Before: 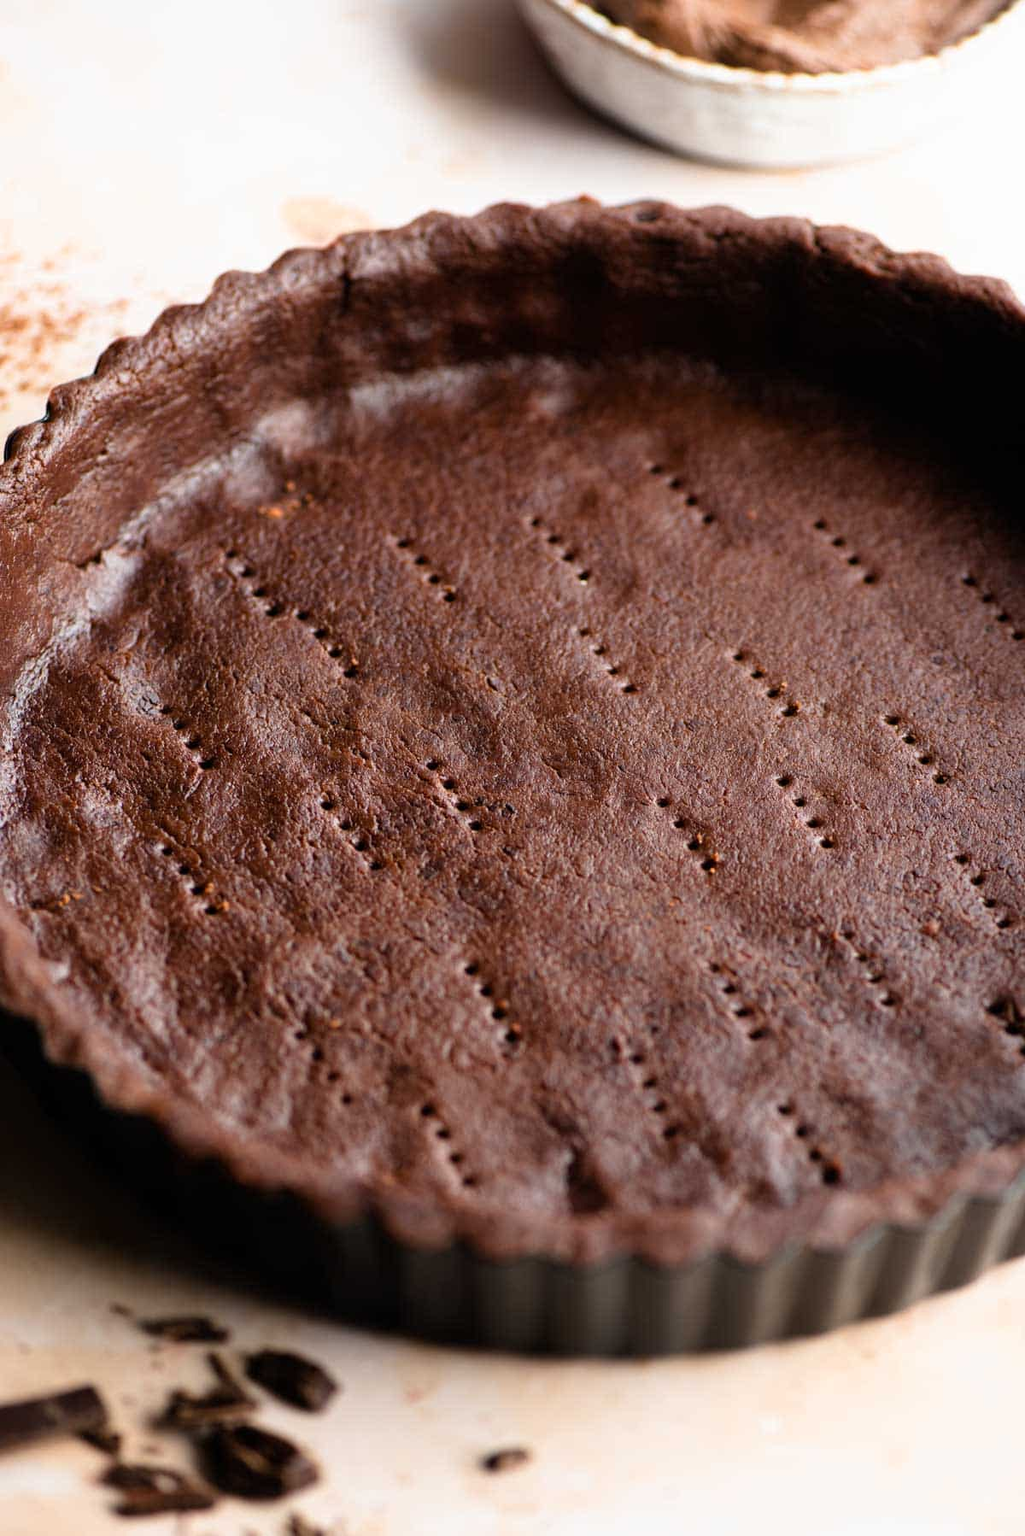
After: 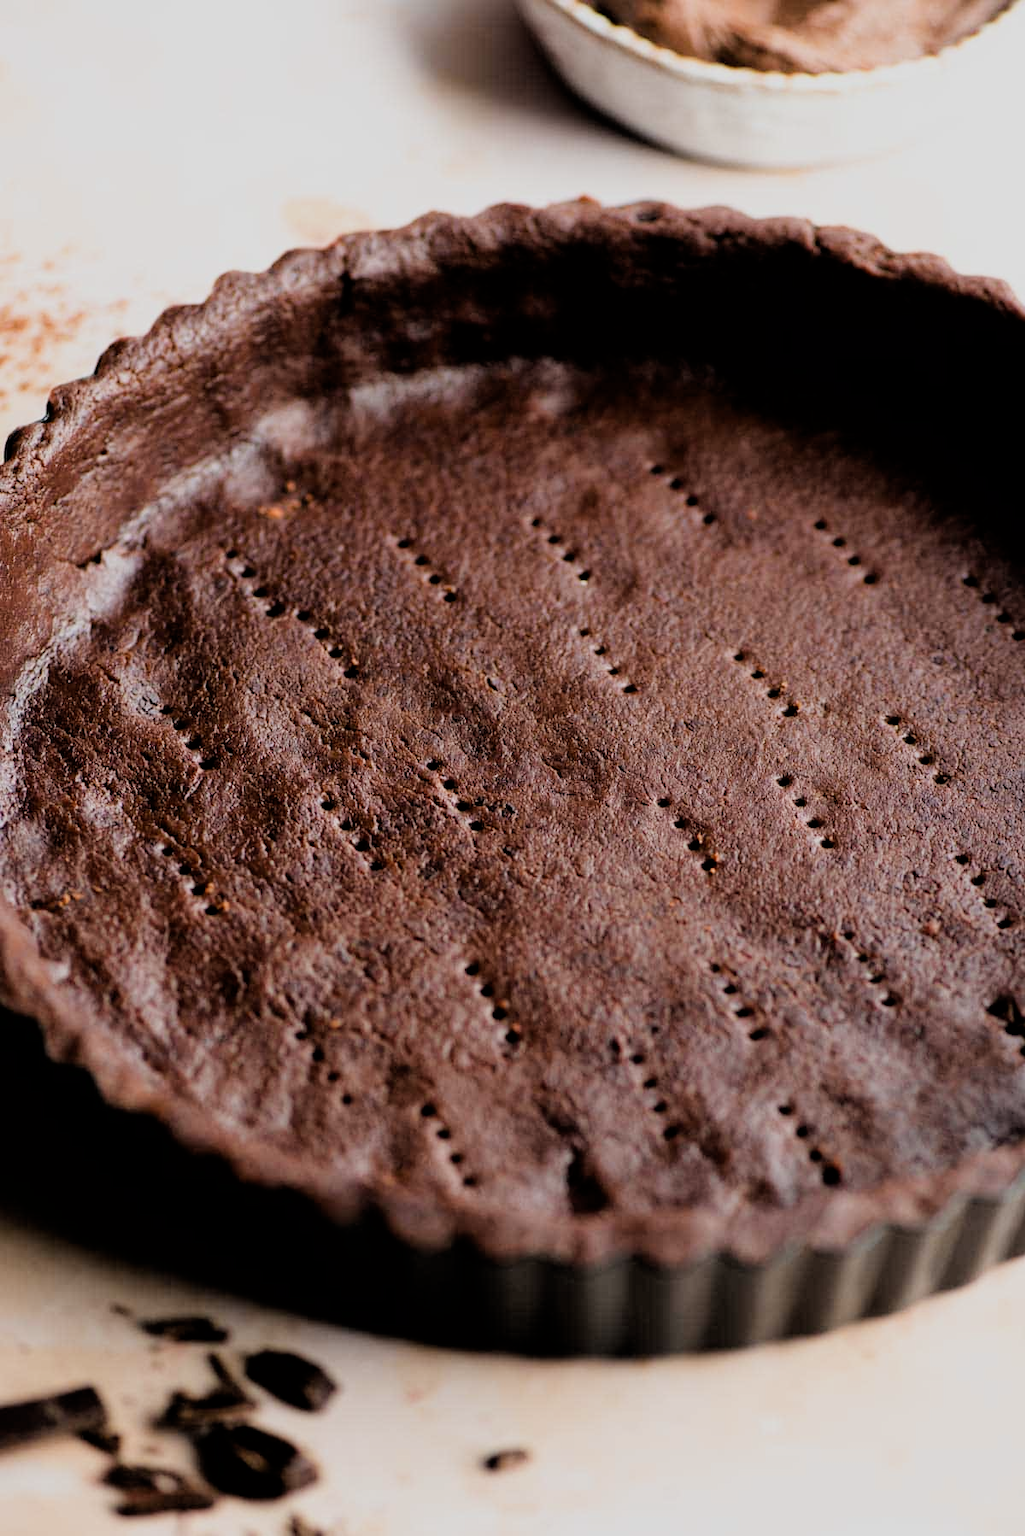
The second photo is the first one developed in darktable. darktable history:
filmic rgb: black relative exposure -5.1 EV, white relative exposure 3.98 EV, hardness 2.88, contrast 1.099, highlights saturation mix -20.92%
